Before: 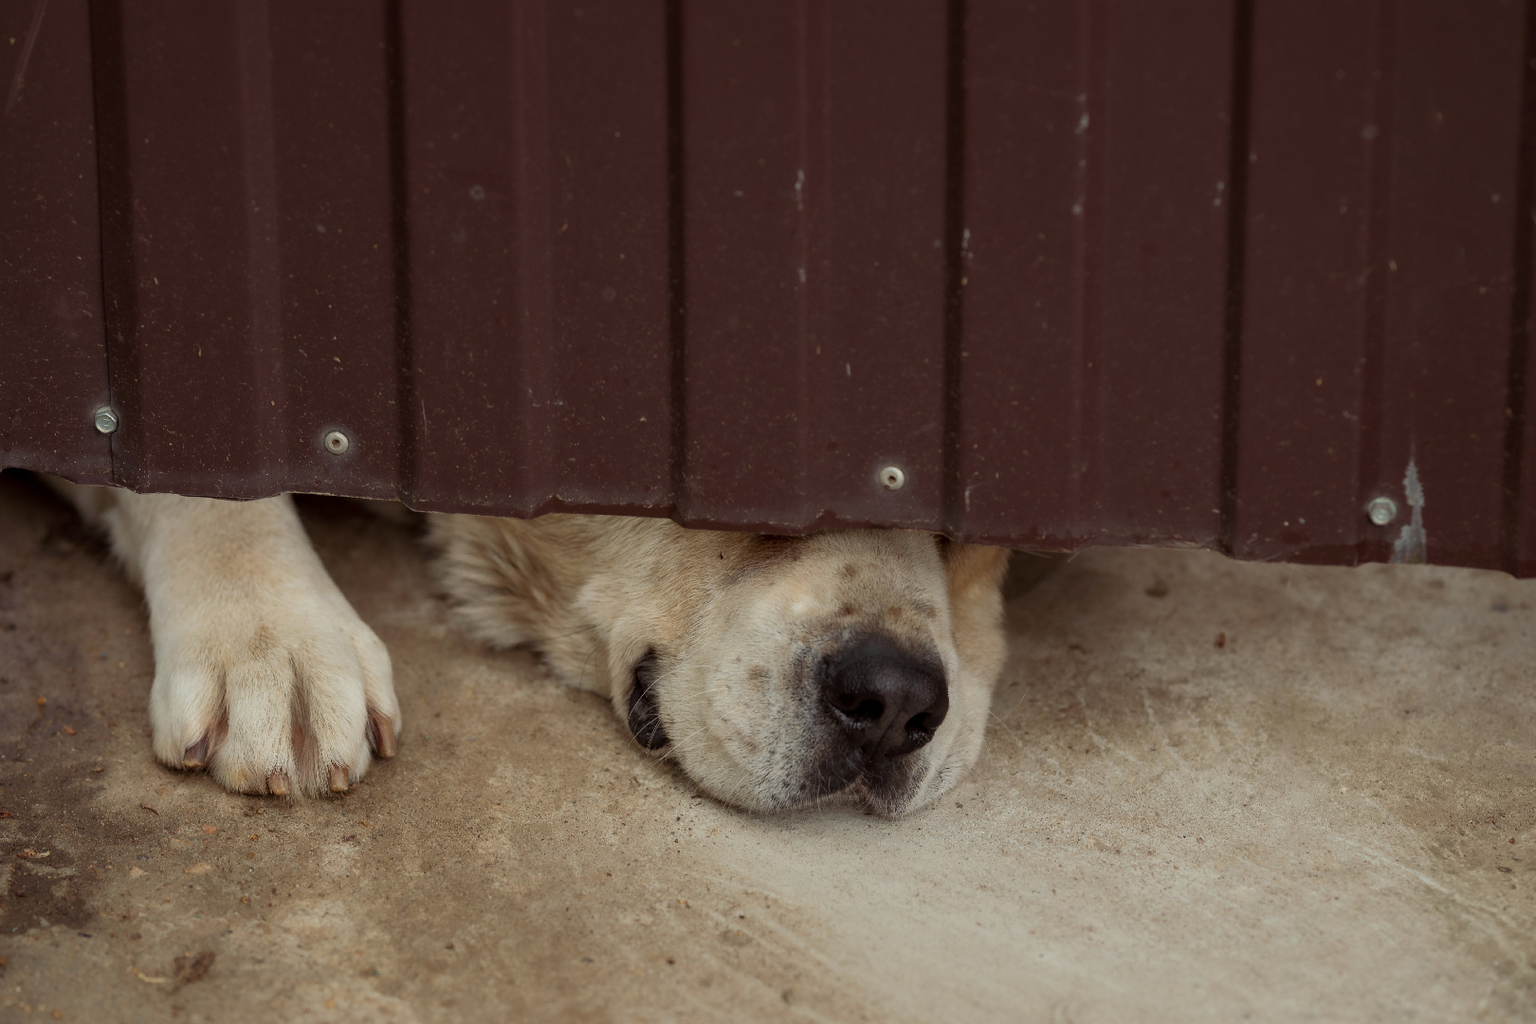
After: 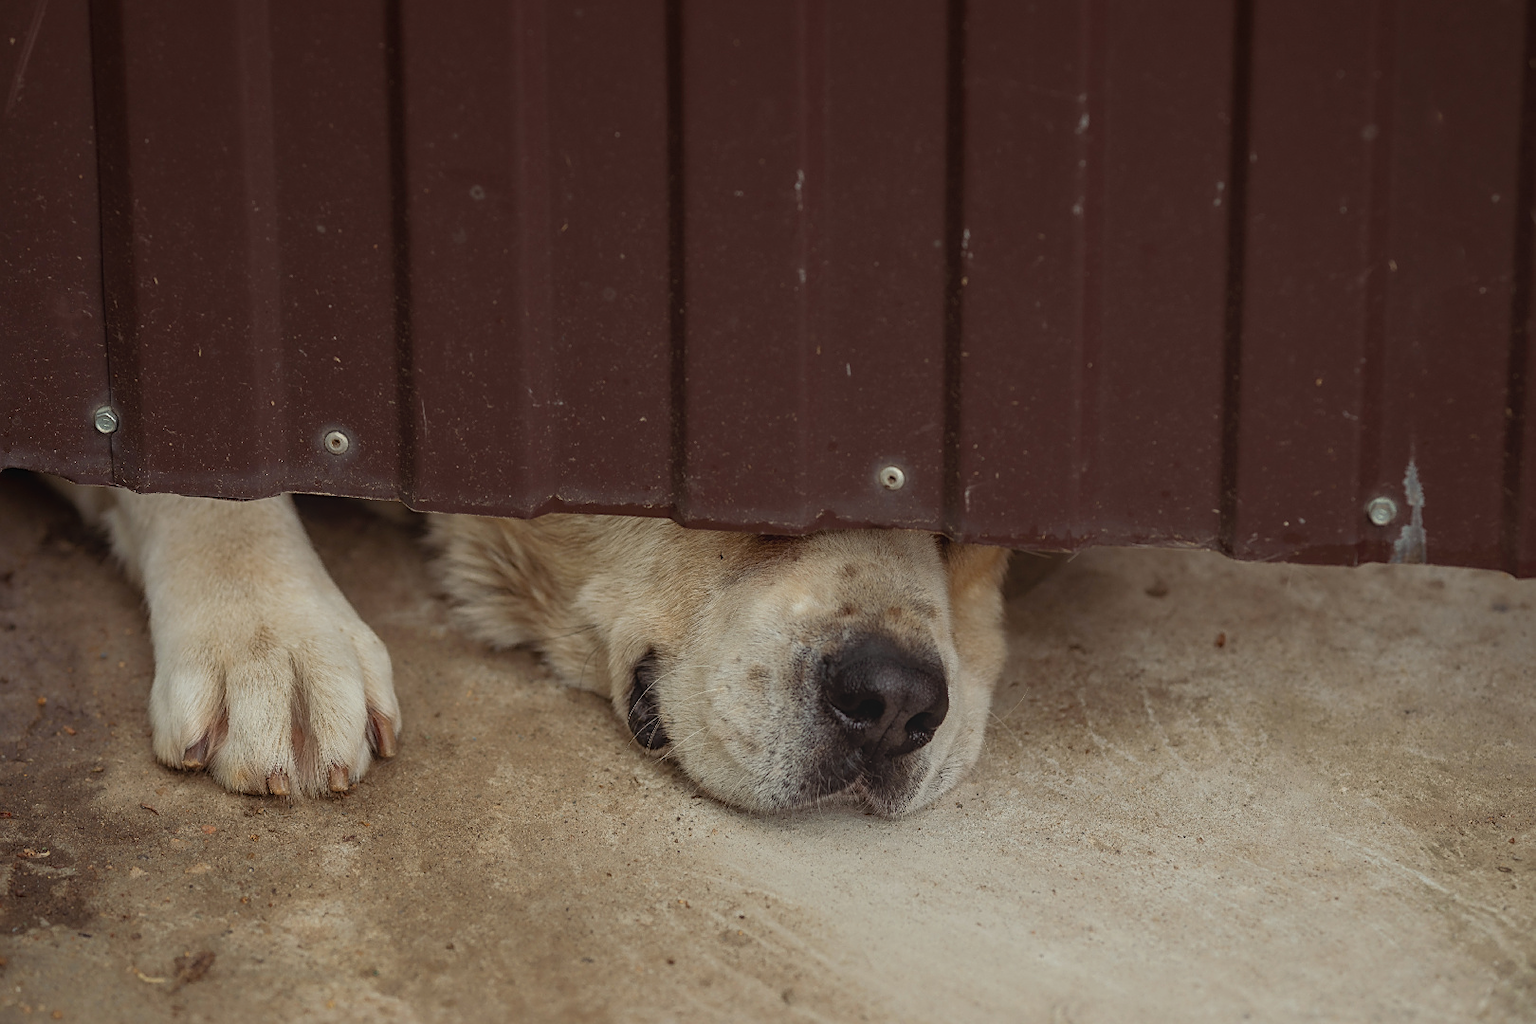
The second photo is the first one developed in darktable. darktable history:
local contrast: highlights 48%, shadows 0%, detail 100%
tone equalizer: on, module defaults
sharpen: on, module defaults
shadows and highlights: shadows 0, highlights 40
